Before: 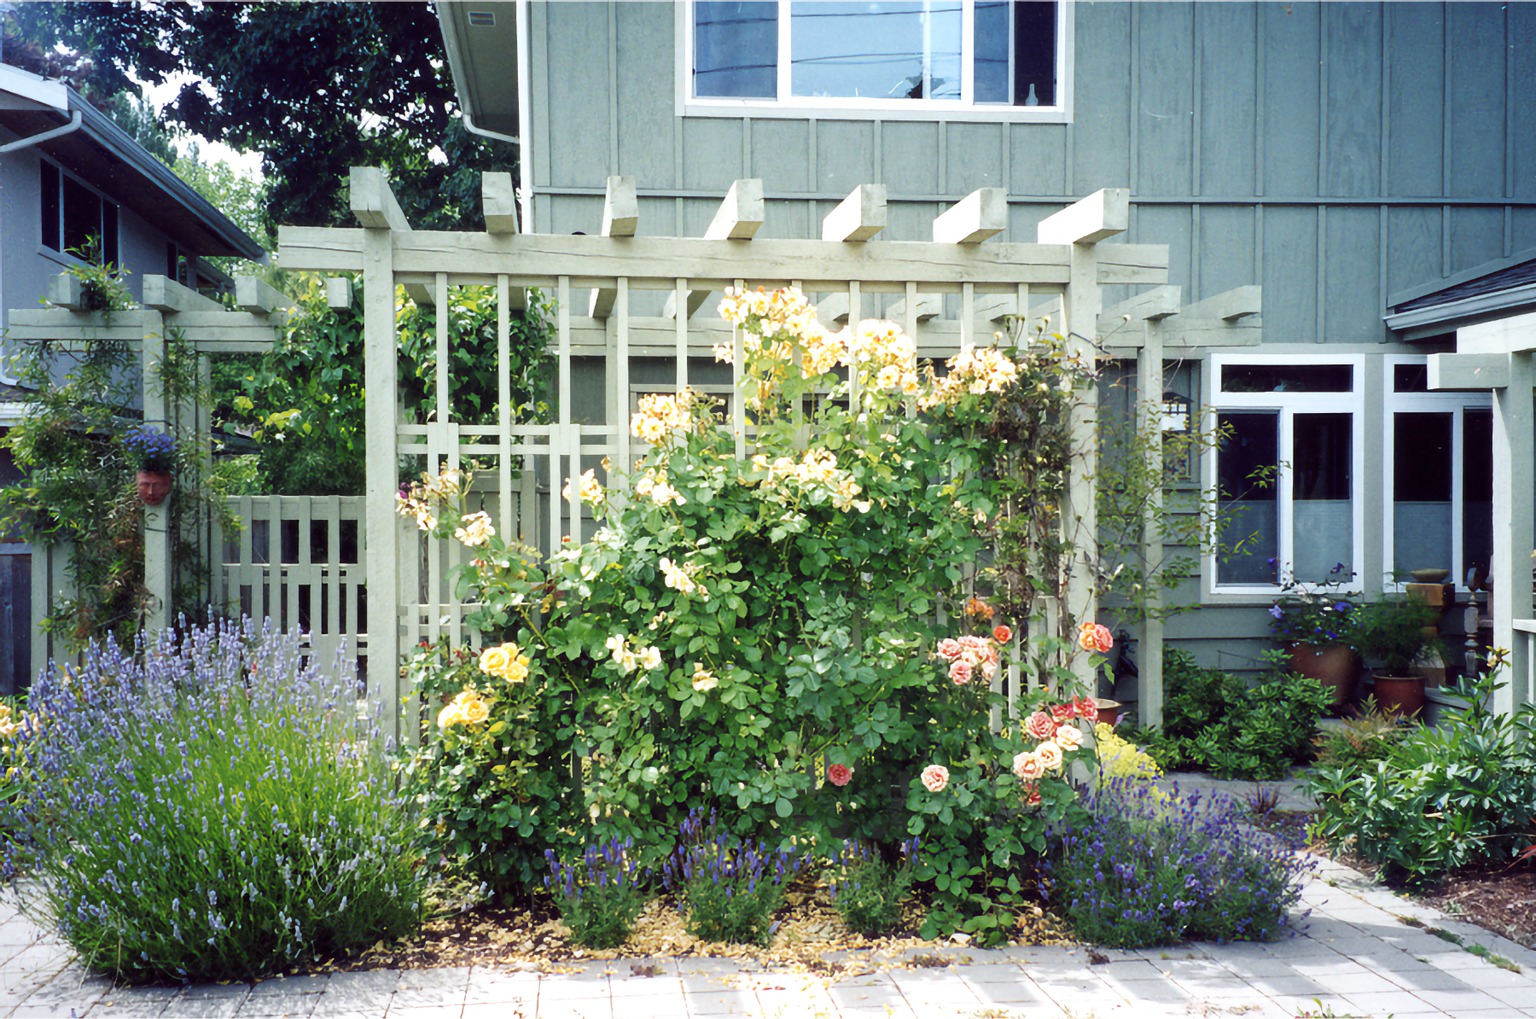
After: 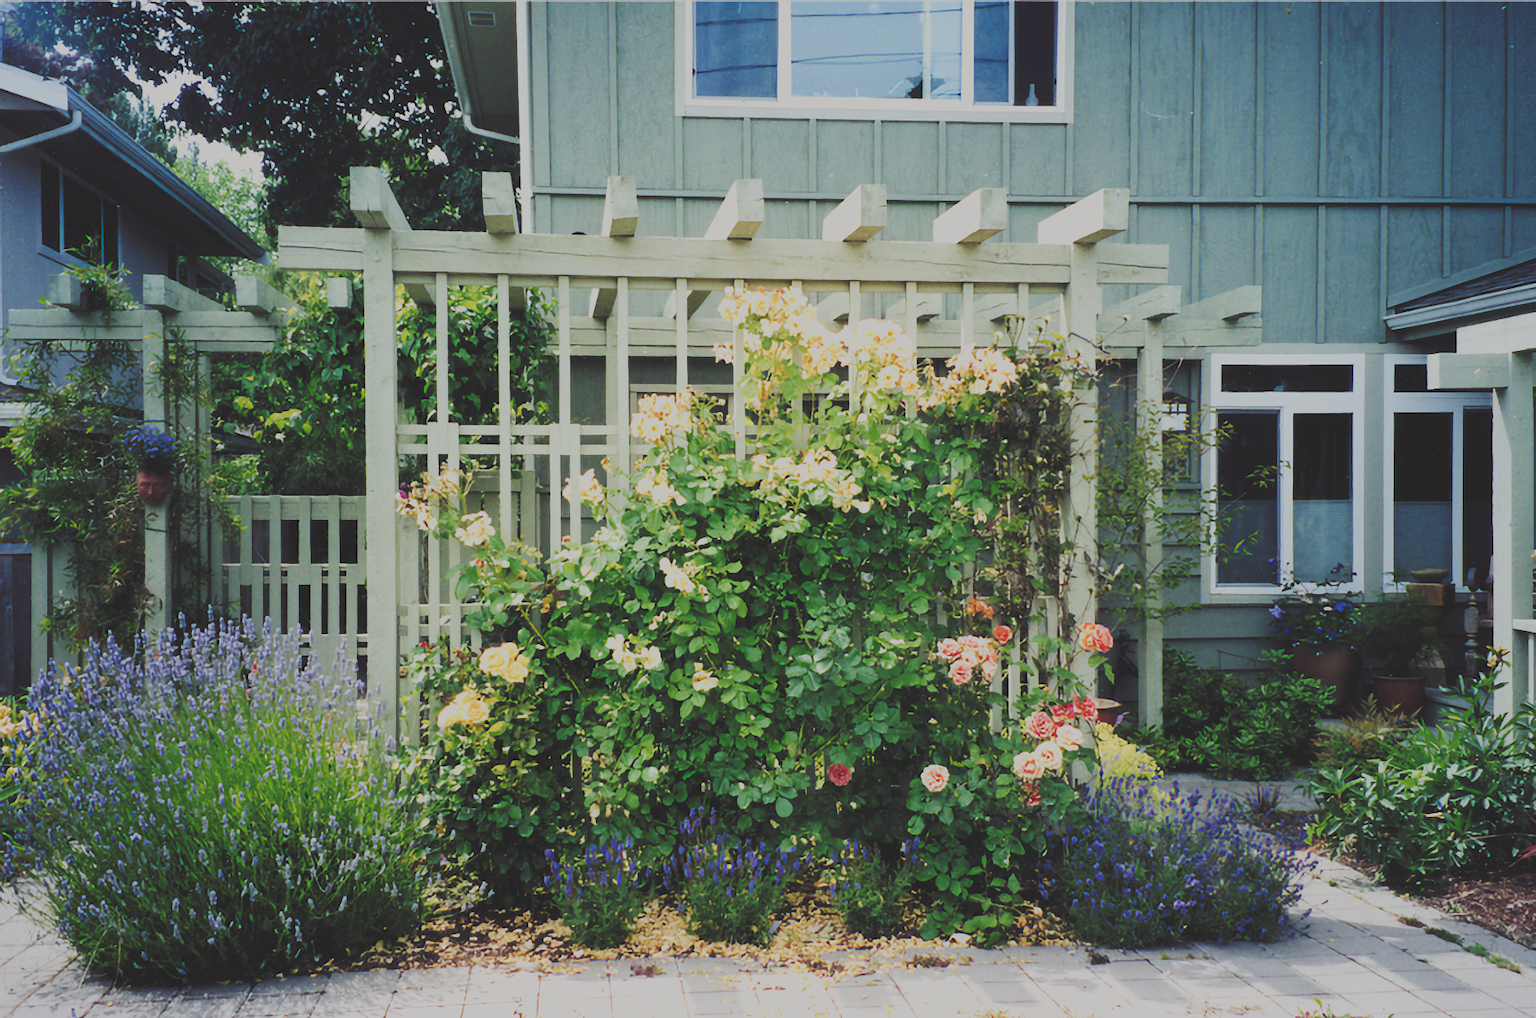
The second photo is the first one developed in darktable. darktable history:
tone curve: curves: ch0 [(0, 0.142) (0.384, 0.314) (0.752, 0.711) (0.991, 0.95)]; ch1 [(0.006, 0.129) (0.346, 0.384) (1, 1)]; ch2 [(0.003, 0.057) (0.261, 0.248) (1, 1)], preserve colors none
color calibration: x 0.343, y 0.356, temperature 5133.22 K
filmic rgb: black relative exposure -7.65 EV, white relative exposure 4.56 EV, hardness 3.61, color science v5 (2021), contrast in shadows safe, contrast in highlights safe
